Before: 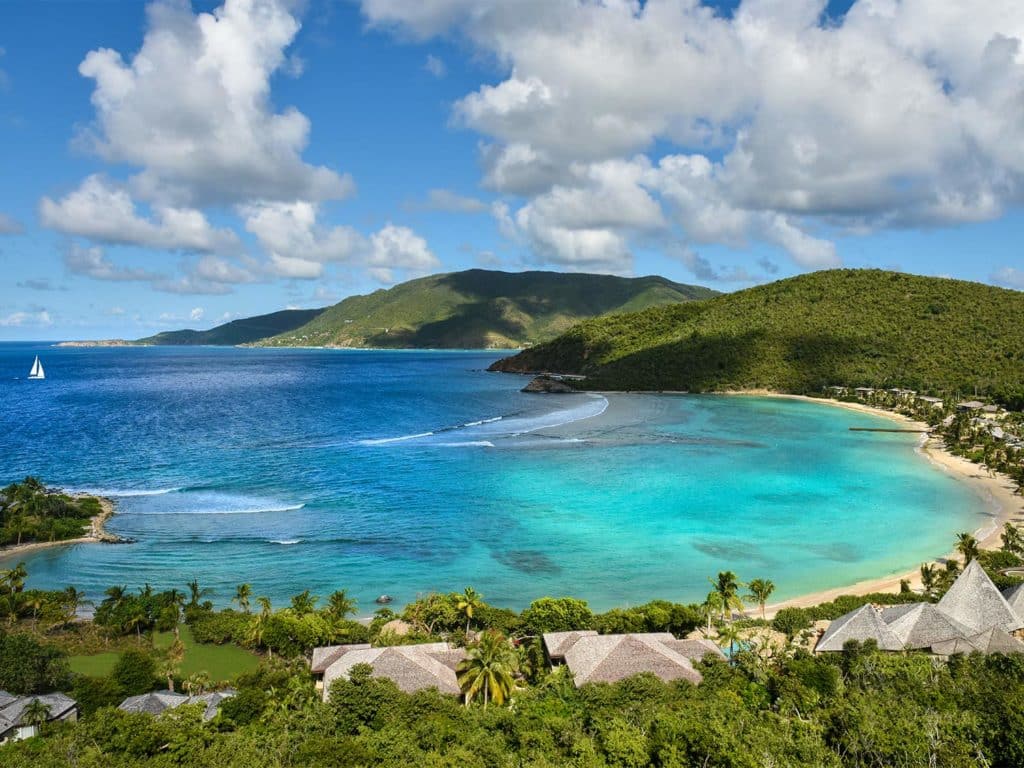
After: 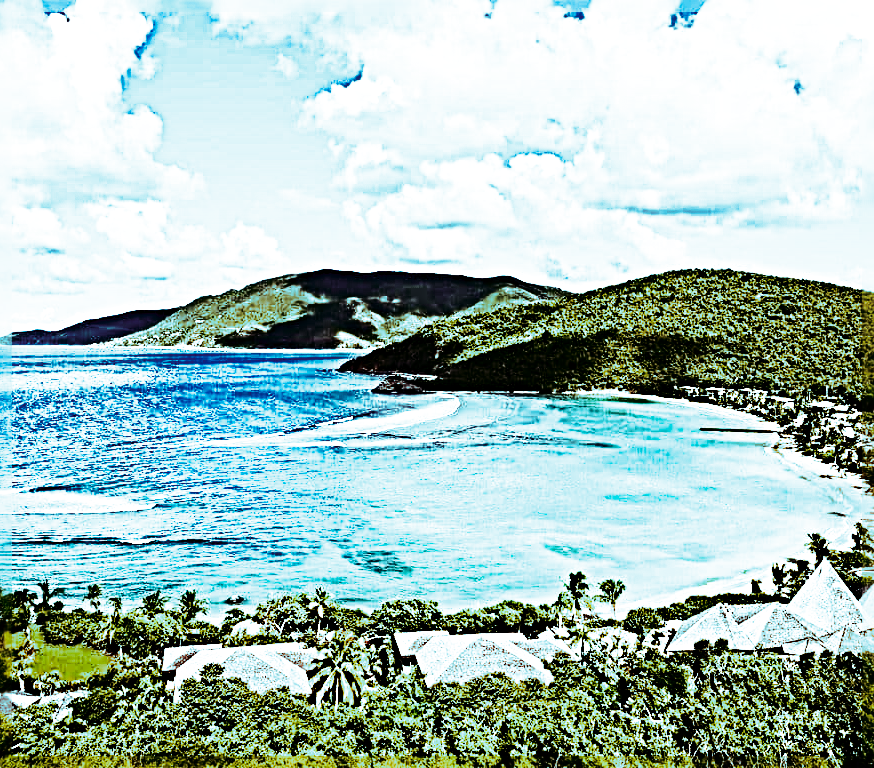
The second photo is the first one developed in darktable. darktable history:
contrast brightness saturation: contrast 0.32, brightness -0.08, saturation 0.17
base curve: curves: ch0 [(0, 0) (0.032, 0.037) (0.105, 0.228) (0.435, 0.76) (0.856, 0.983) (1, 1)], preserve colors none
split-toning: shadows › hue 327.6°, highlights › hue 198°, highlights › saturation 0.55, balance -21.25, compress 0%
color balance: output saturation 110%
tone equalizer: -8 EV -0.417 EV, -7 EV -0.389 EV, -6 EV -0.333 EV, -5 EV -0.222 EV, -3 EV 0.222 EV, -2 EV 0.333 EV, -1 EV 0.389 EV, +0 EV 0.417 EV, edges refinement/feathering 500, mask exposure compensation -1.57 EV, preserve details no
sharpen: radius 6.3, amount 1.8, threshold 0
crop and rotate: left 14.584%
